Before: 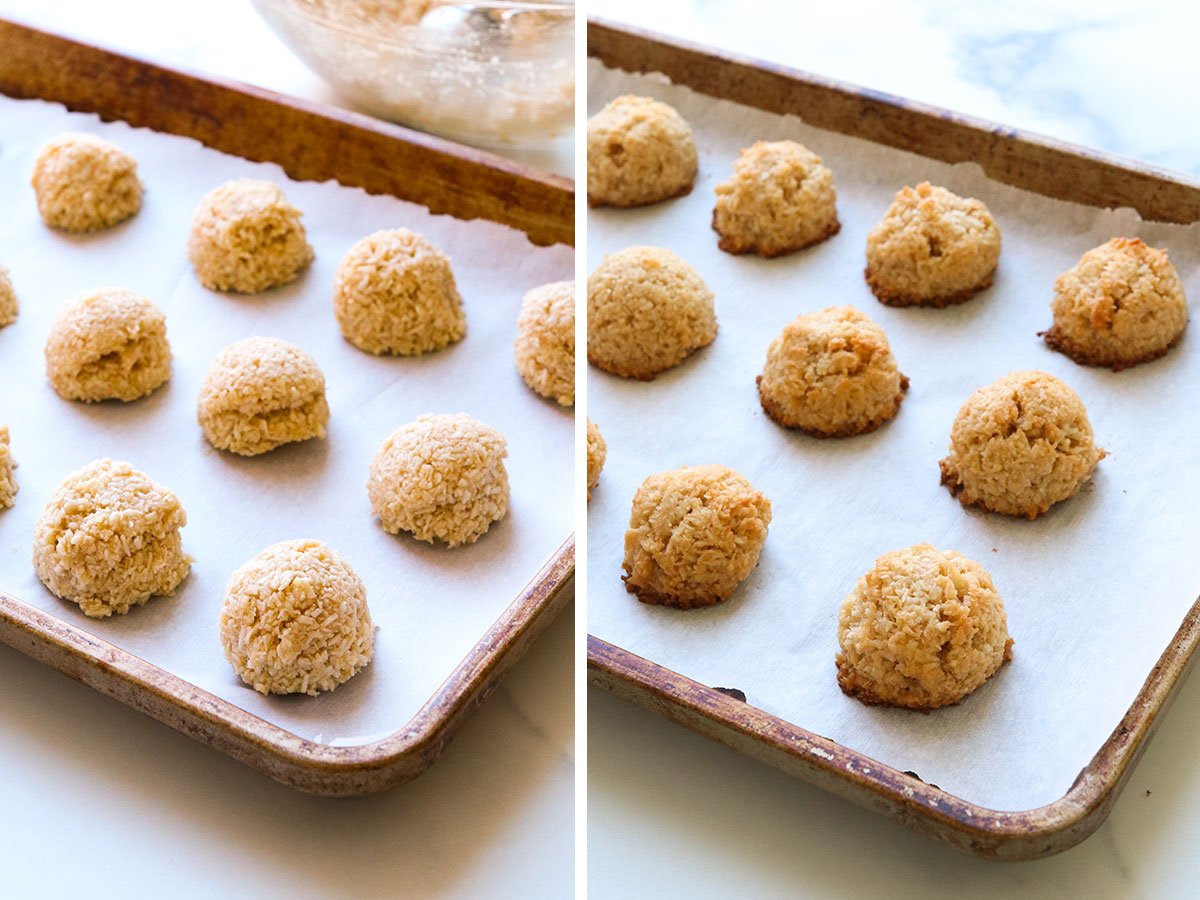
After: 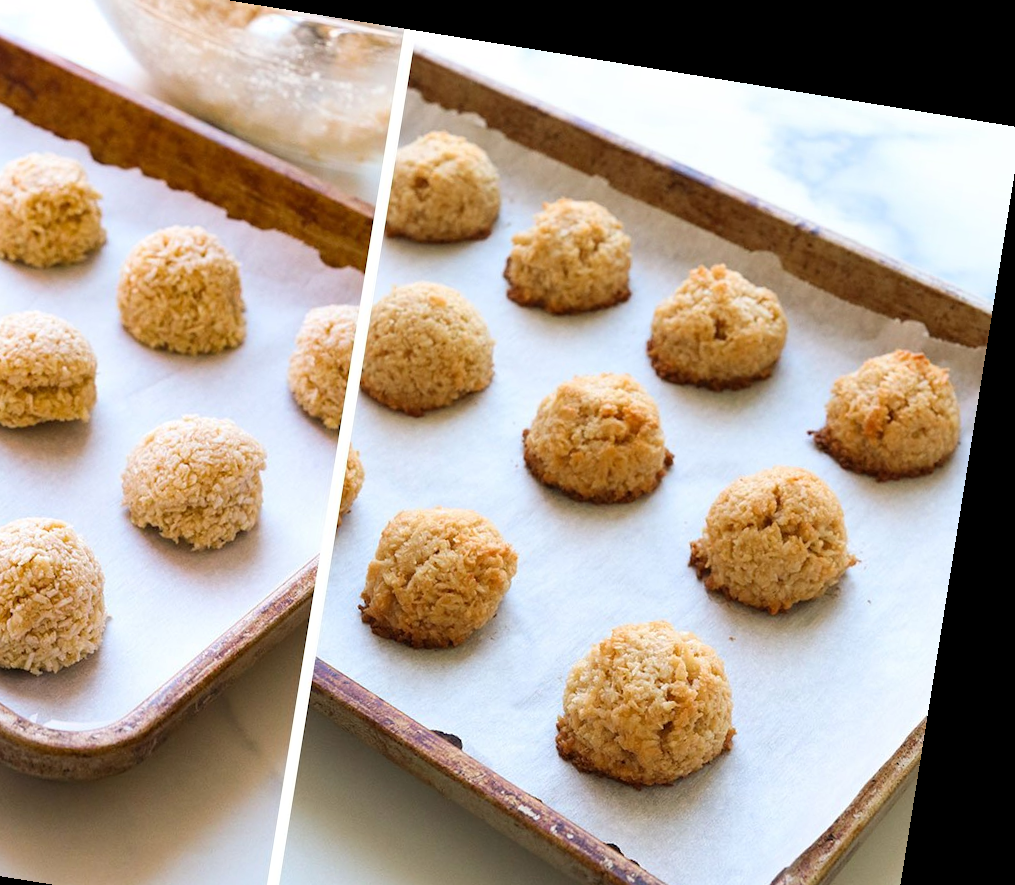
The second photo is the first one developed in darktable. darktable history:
rotate and perspective: rotation 9.12°, automatic cropping off
crop: left 23.095%, top 5.827%, bottom 11.854%
